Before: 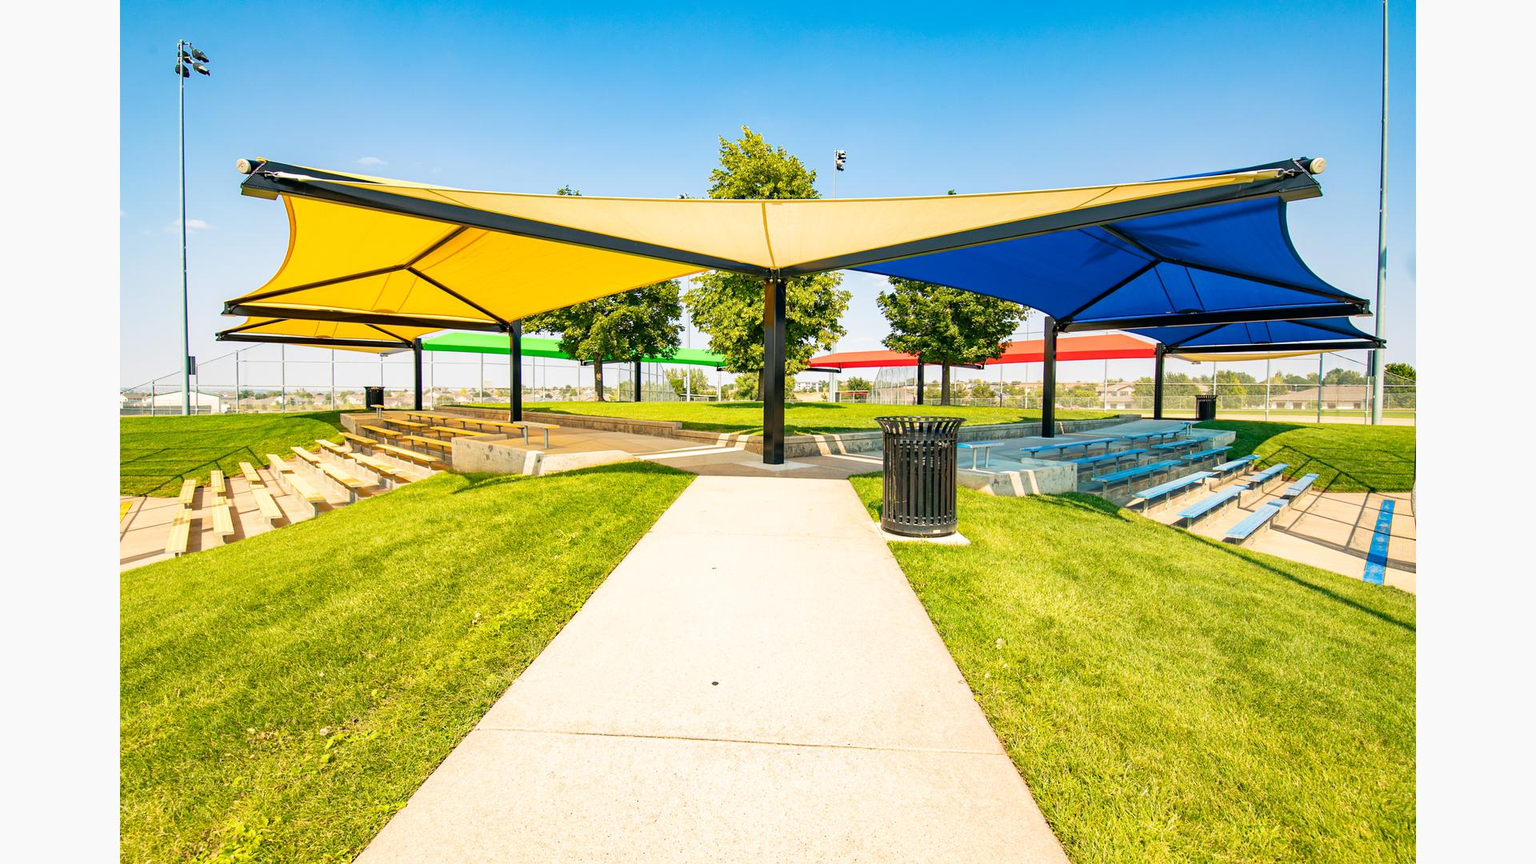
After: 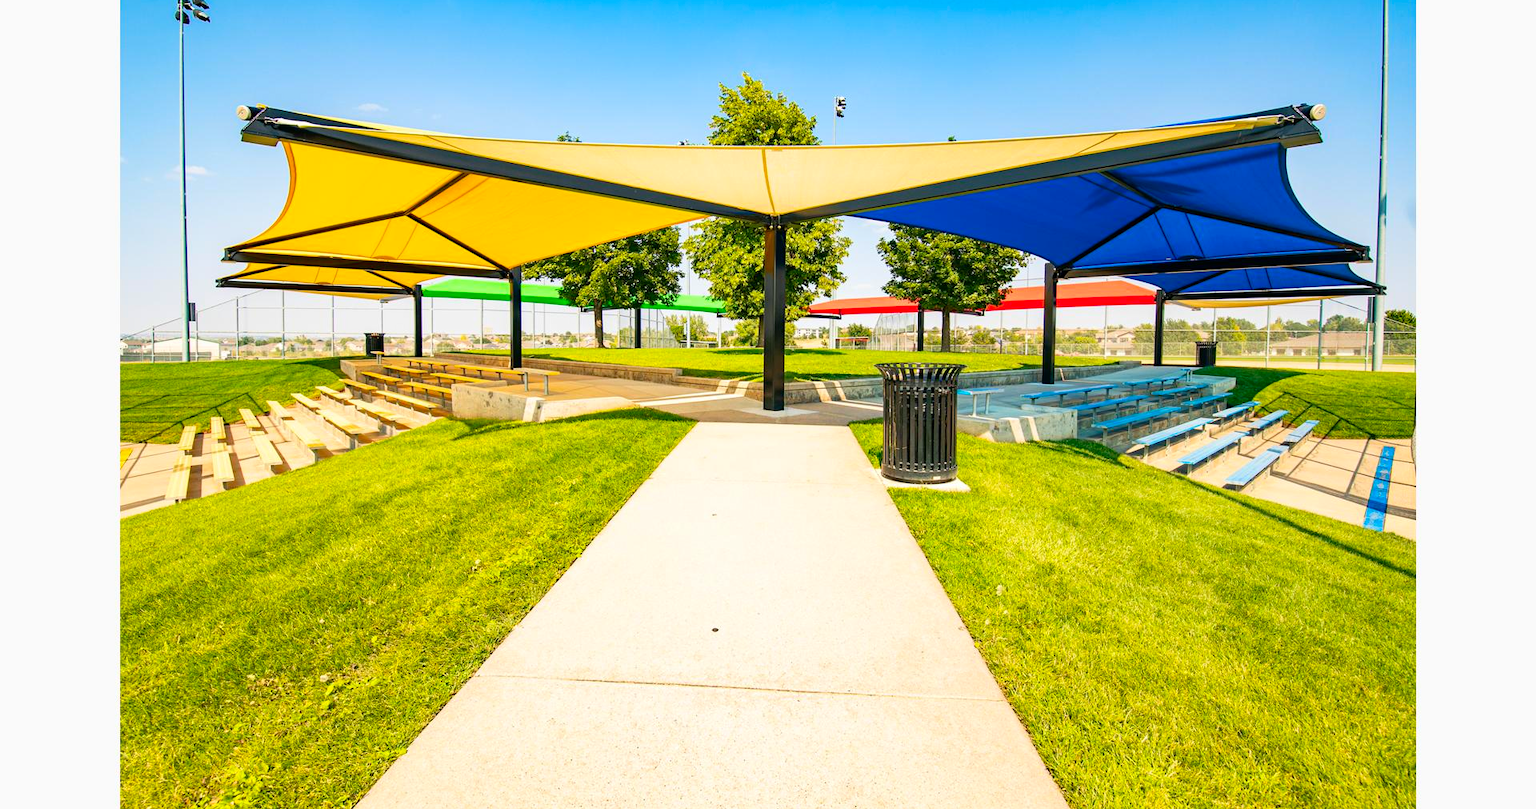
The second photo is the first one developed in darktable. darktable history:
contrast brightness saturation: contrast 0.08, saturation 0.2
crop and rotate: top 6.25%
